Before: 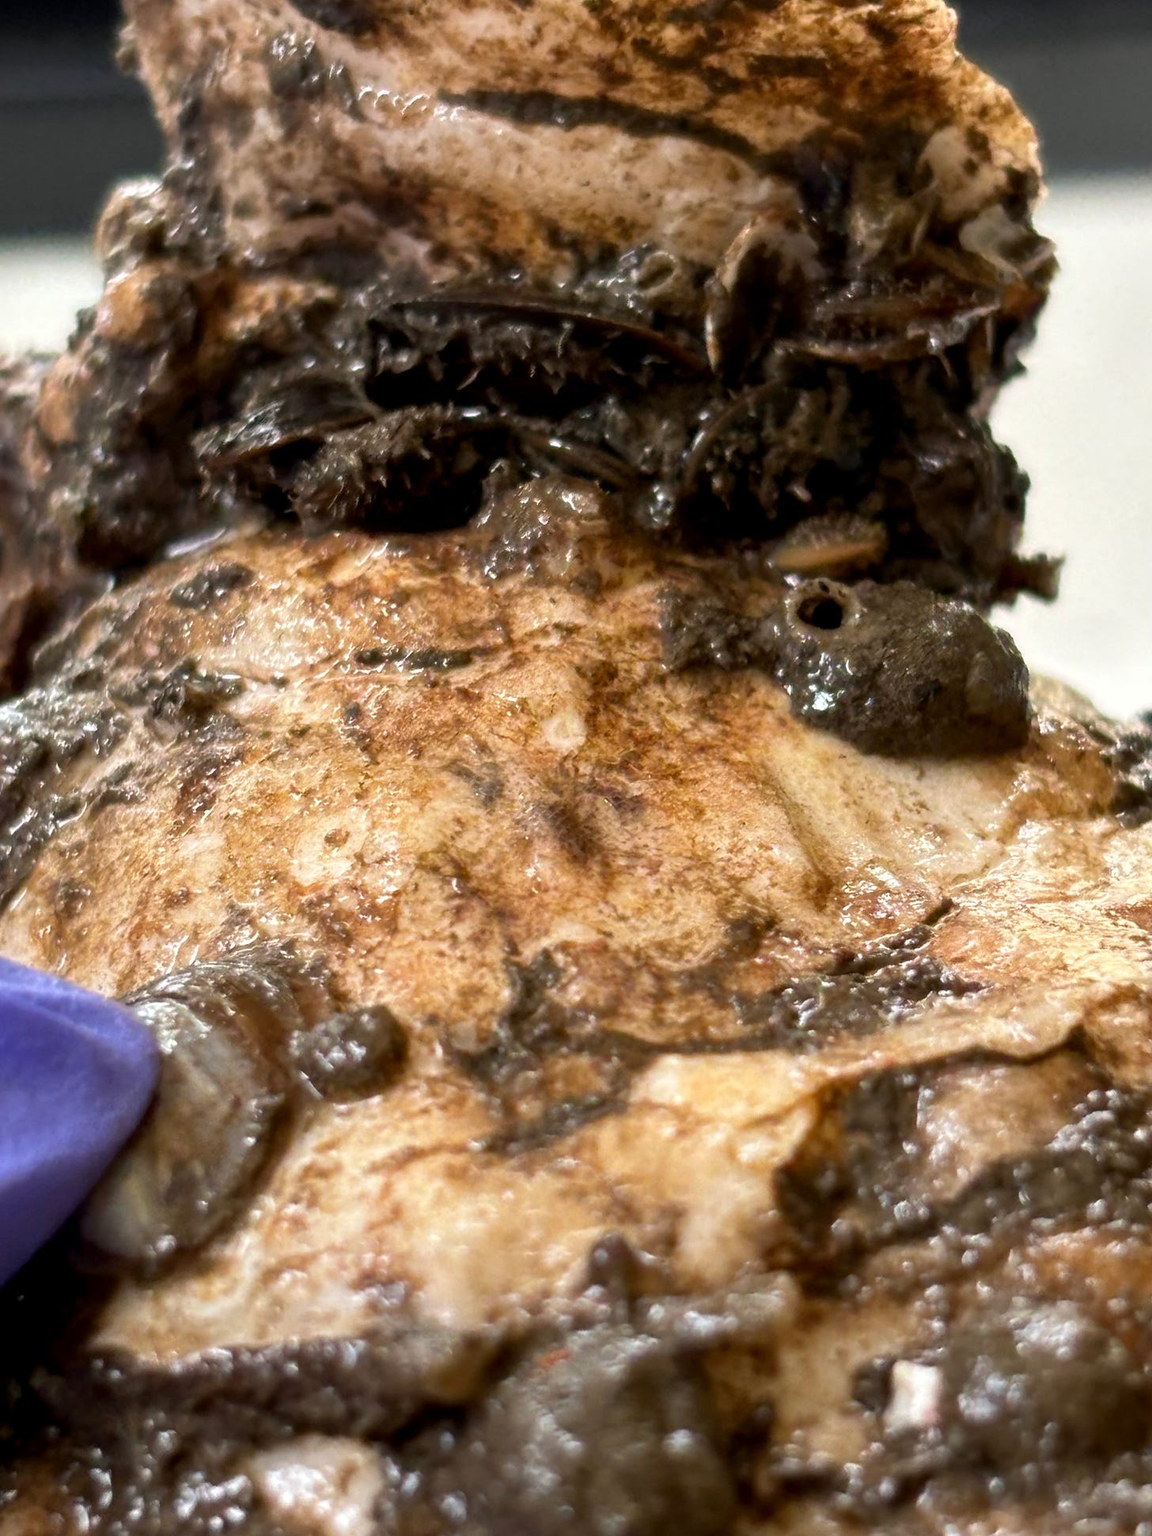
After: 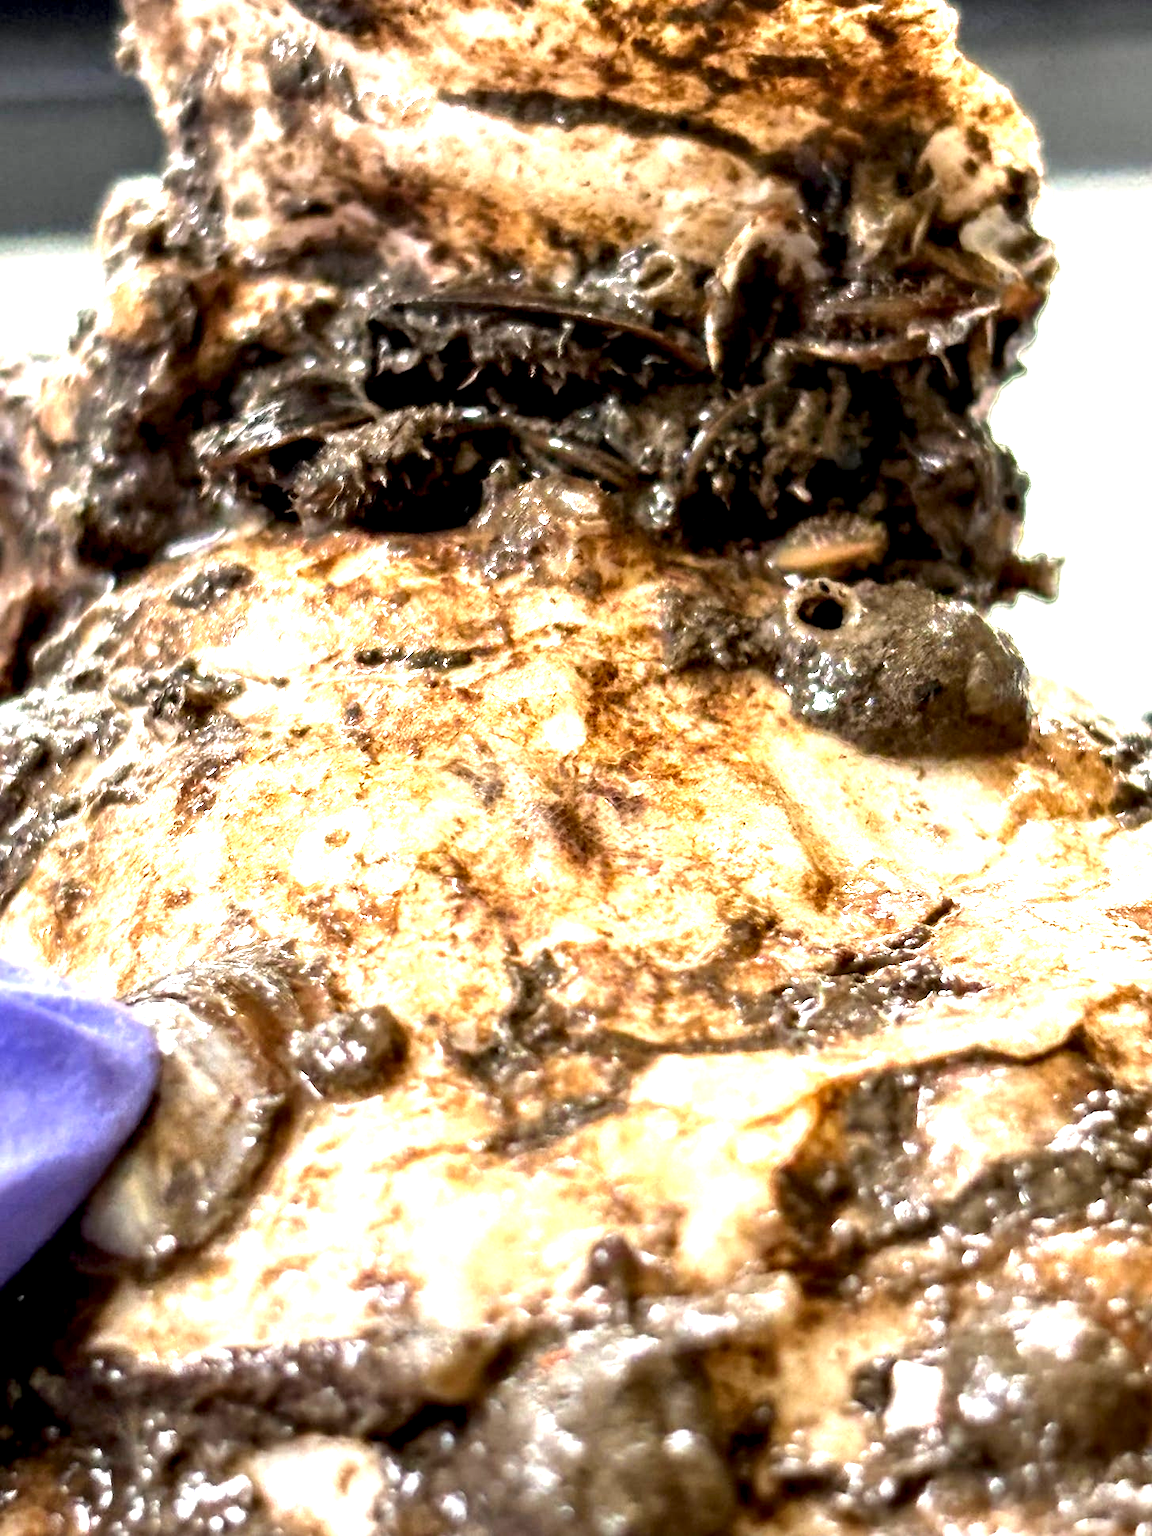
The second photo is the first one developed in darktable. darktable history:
contrast equalizer: y [[0.545, 0.572, 0.59, 0.59, 0.571, 0.545], [0.5 ×6], [0.5 ×6], [0 ×6], [0 ×6]]
exposure: black level correction 0, exposure 1.45 EV, compensate exposure bias true, compensate highlight preservation false
